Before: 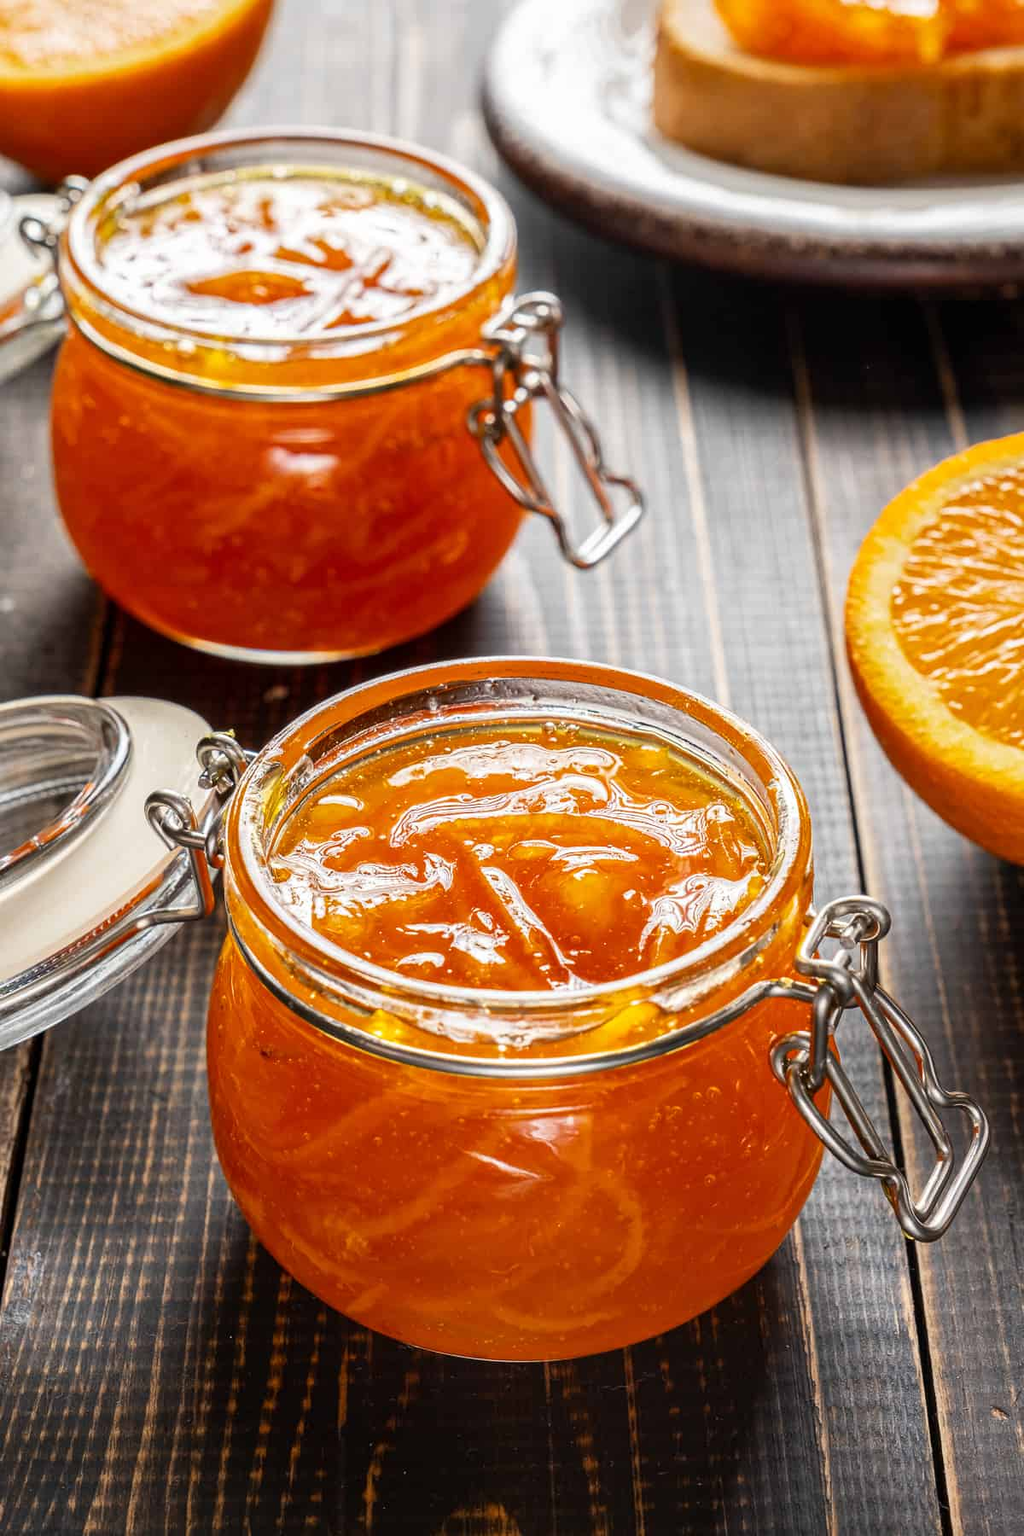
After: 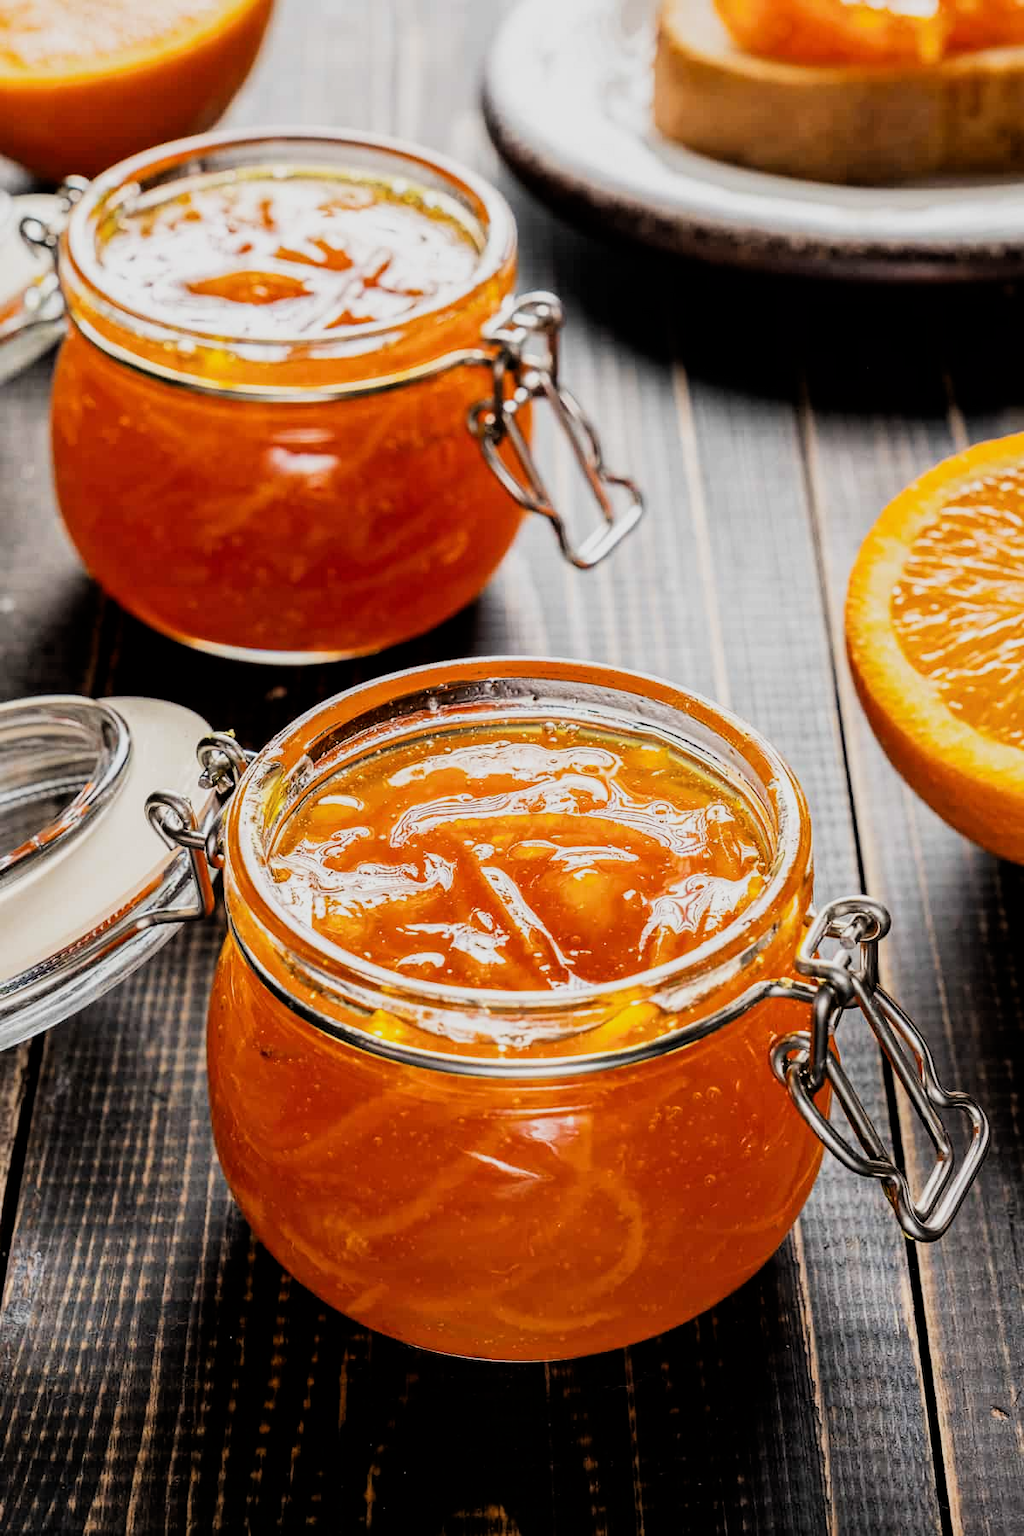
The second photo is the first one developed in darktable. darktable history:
filmic rgb: black relative exposure -5.11 EV, white relative exposure 4 EV, hardness 2.88, contrast 1.297, highlights saturation mix -29.06%
